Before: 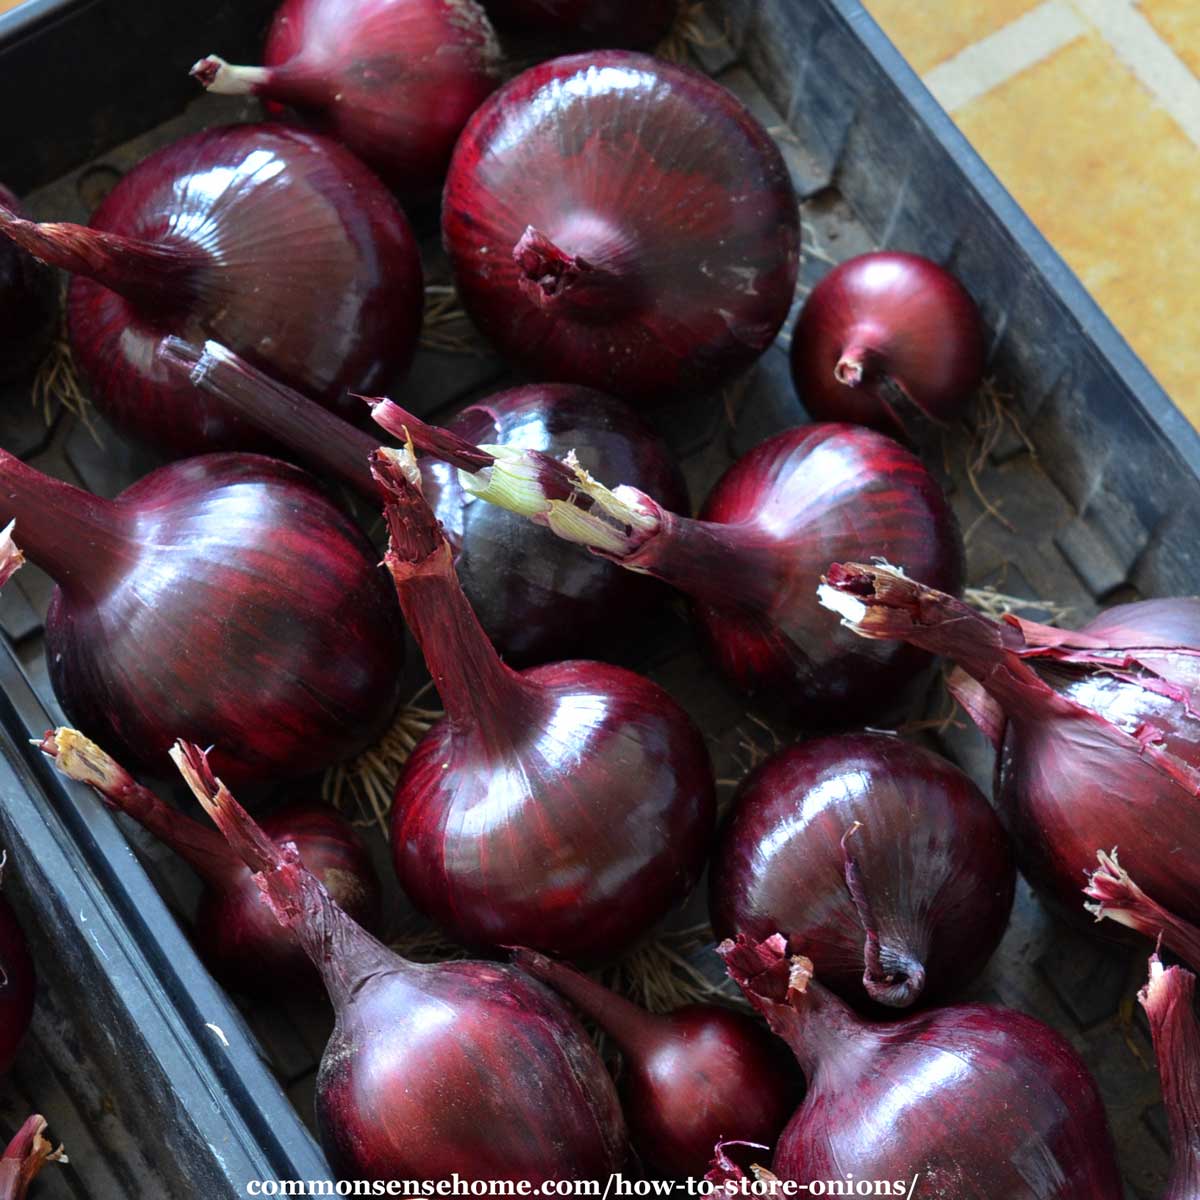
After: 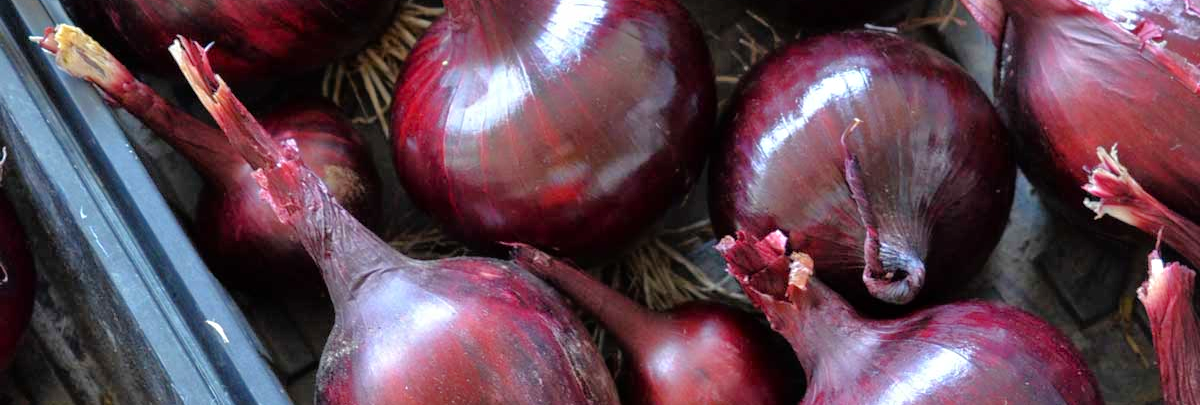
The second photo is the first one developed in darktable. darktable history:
tone equalizer: -7 EV 0.16 EV, -6 EV 0.622 EV, -5 EV 1.15 EV, -4 EV 1.33 EV, -3 EV 1.16 EV, -2 EV 0.6 EV, -1 EV 0.161 EV
crop and rotate: top 58.649%, bottom 7.57%
